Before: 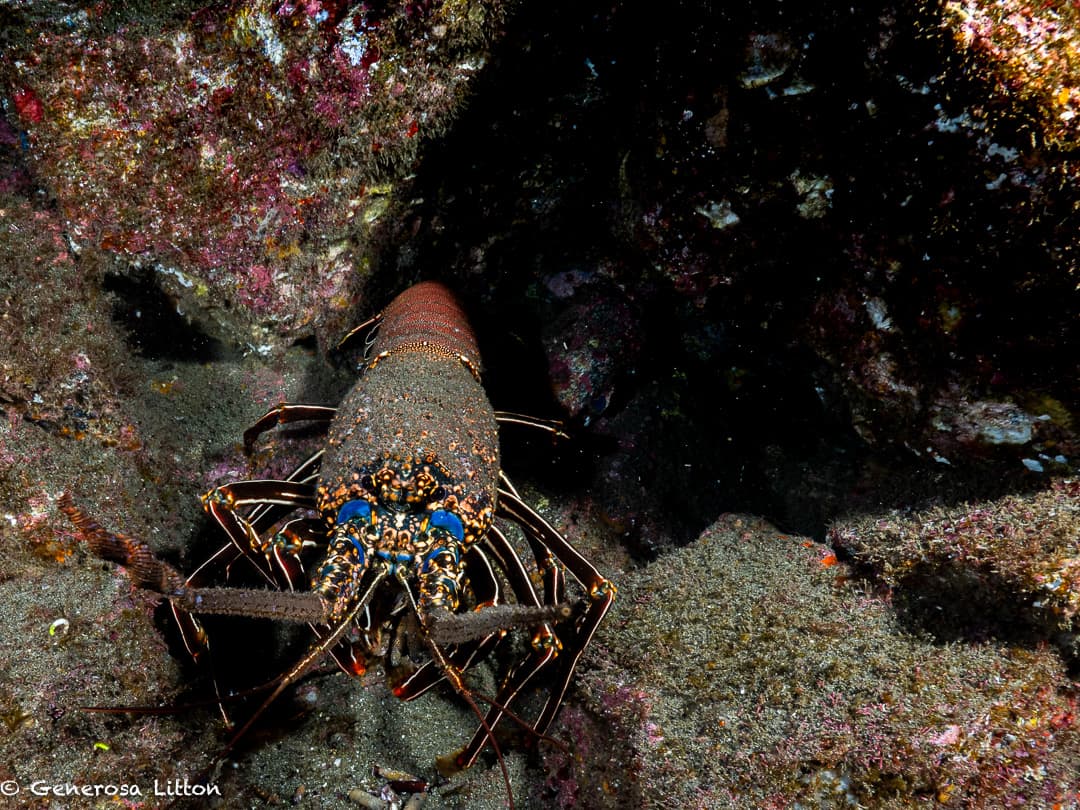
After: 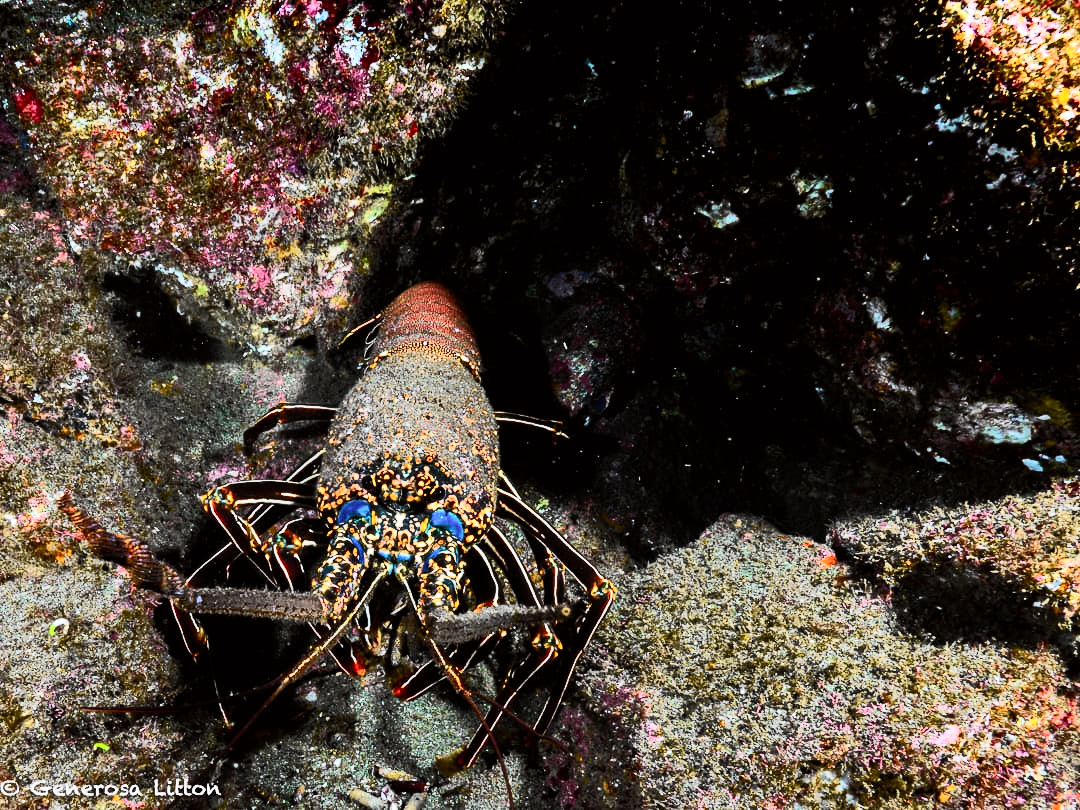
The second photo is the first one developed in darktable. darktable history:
rgb curve: curves: ch0 [(0, 0) (0.284, 0.292) (0.505, 0.644) (1, 1)], compensate middle gray true
tone curve: curves: ch0 [(0, 0) (0.055, 0.05) (0.258, 0.287) (0.434, 0.526) (0.517, 0.648) (0.745, 0.874) (1, 1)]; ch1 [(0, 0) (0.346, 0.307) (0.418, 0.383) (0.46, 0.439) (0.482, 0.493) (0.502, 0.503) (0.517, 0.514) (0.55, 0.561) (0.588, 0.603) (0.646, 0.688) (1, 1)]; ch2 [(0, 0) (0.346, 0.34) (0.431, 0.45) (0.485, 0.499) (0.5, 0.503) (0.527, 0.525) (0.545, 0.562) (0.679, 0.706) (1, 1)], color space Lab, independent channels, preserve colors none
white balance: red 0.967, blue 1.049
tone equalizer: on, module defaults
